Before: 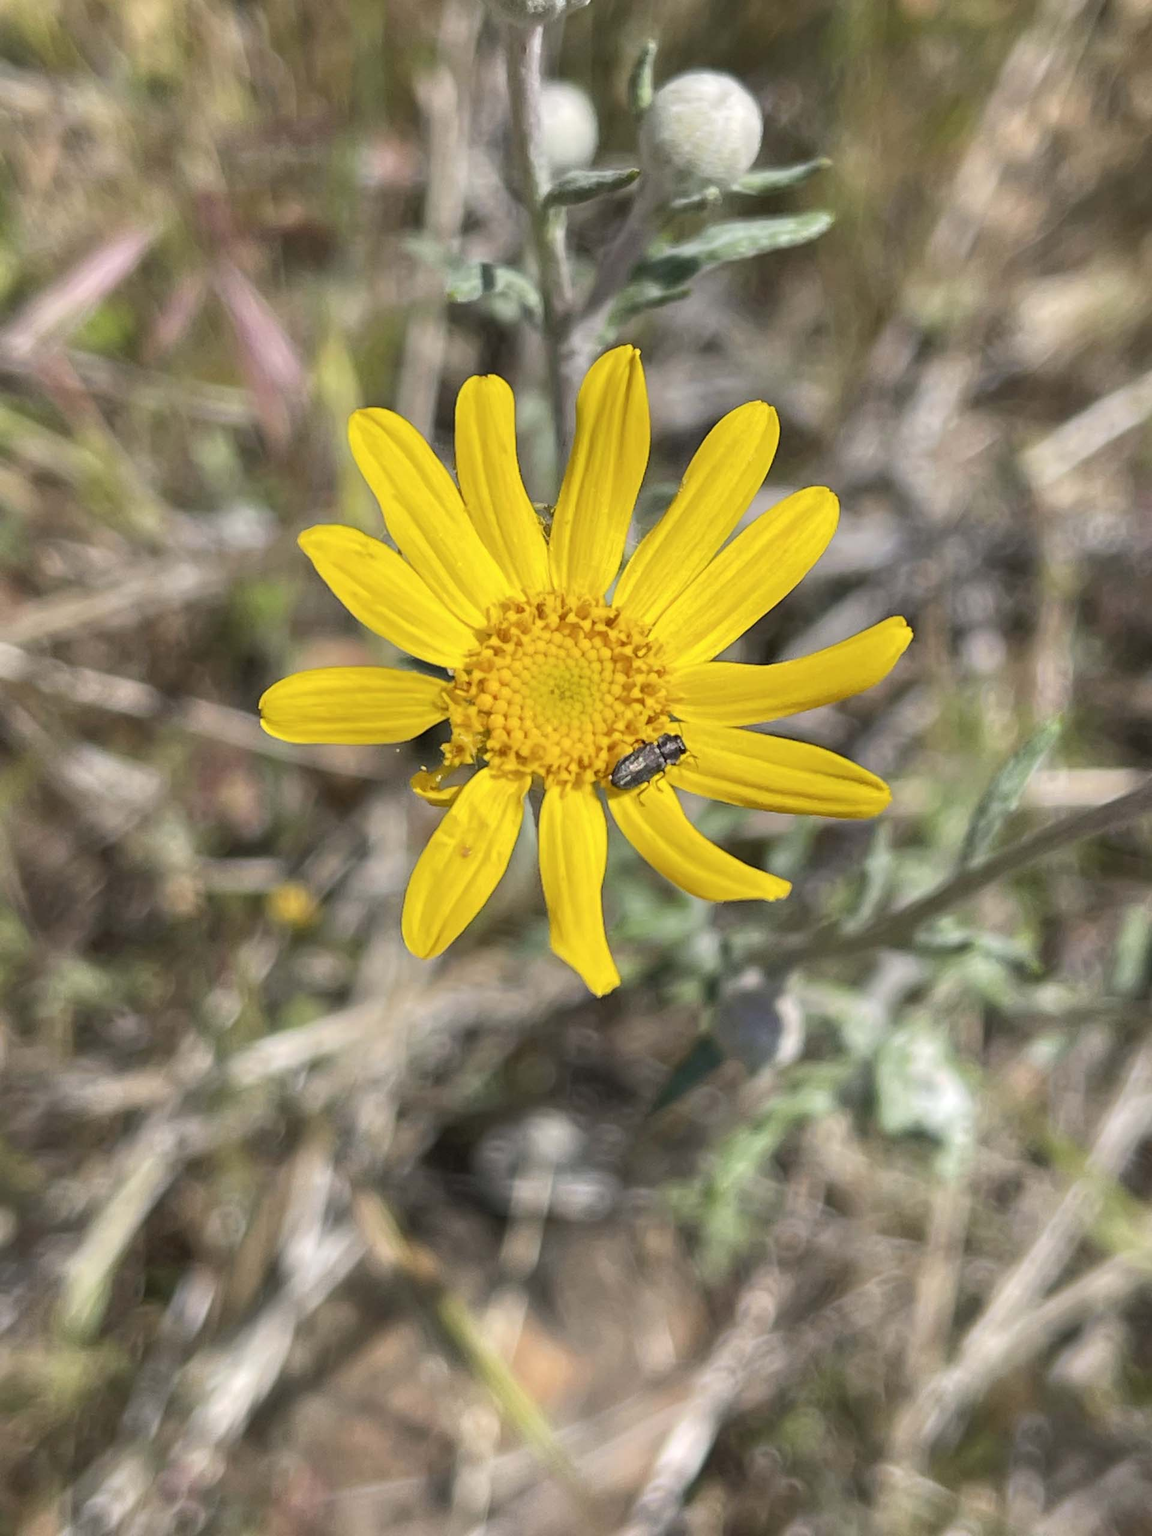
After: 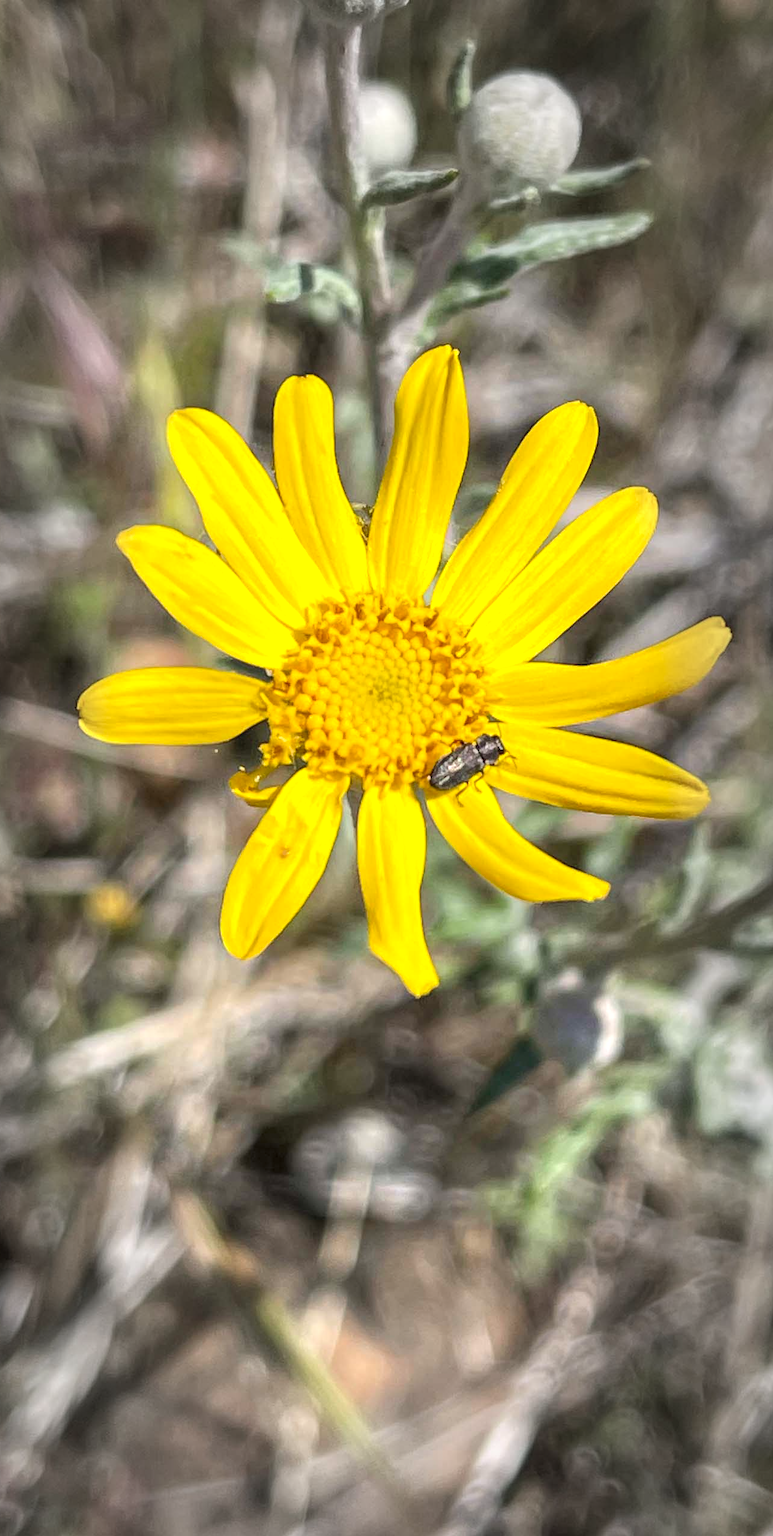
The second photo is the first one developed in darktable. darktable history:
crop and rotate: left 15.828%, right 17.031%
tone equalizer: -8 EV -0.435 EV, -7 EV -0.387 EV, -6 EV -0.34 EV, -5 EV -0.196 EV, -3 EV 0.211 EV, -2 EV 0.328 EV, -1 EV 0.369 EV, +0 EV 0.42 EV
local contrast: on, module defaults
vignetting: fall-off start 66.15%, fall-off radius 39.59%, automatic ratio true, width/height ratio 0.666
